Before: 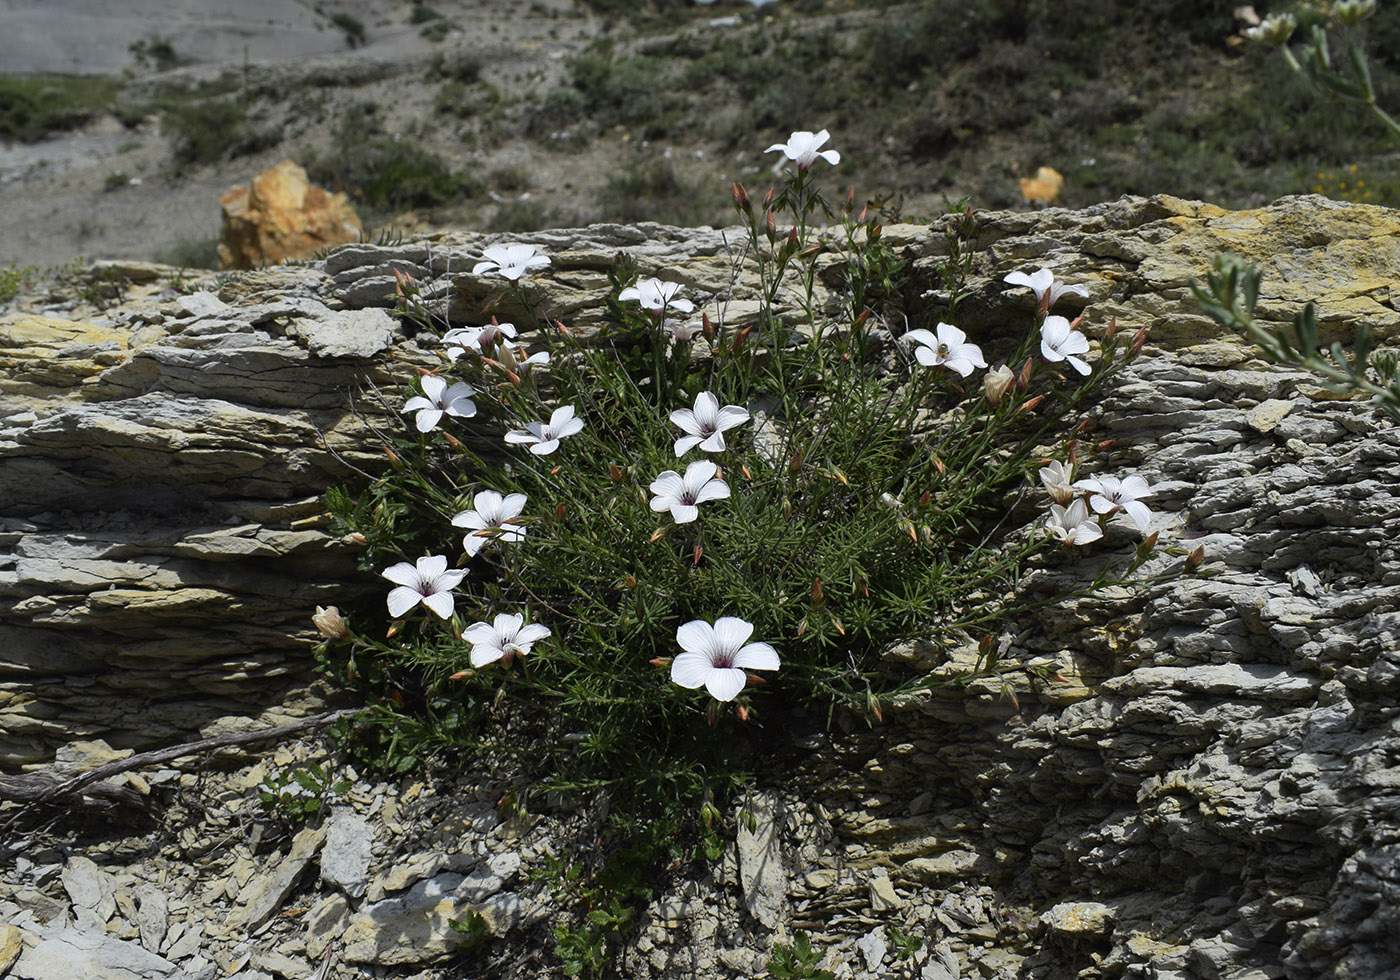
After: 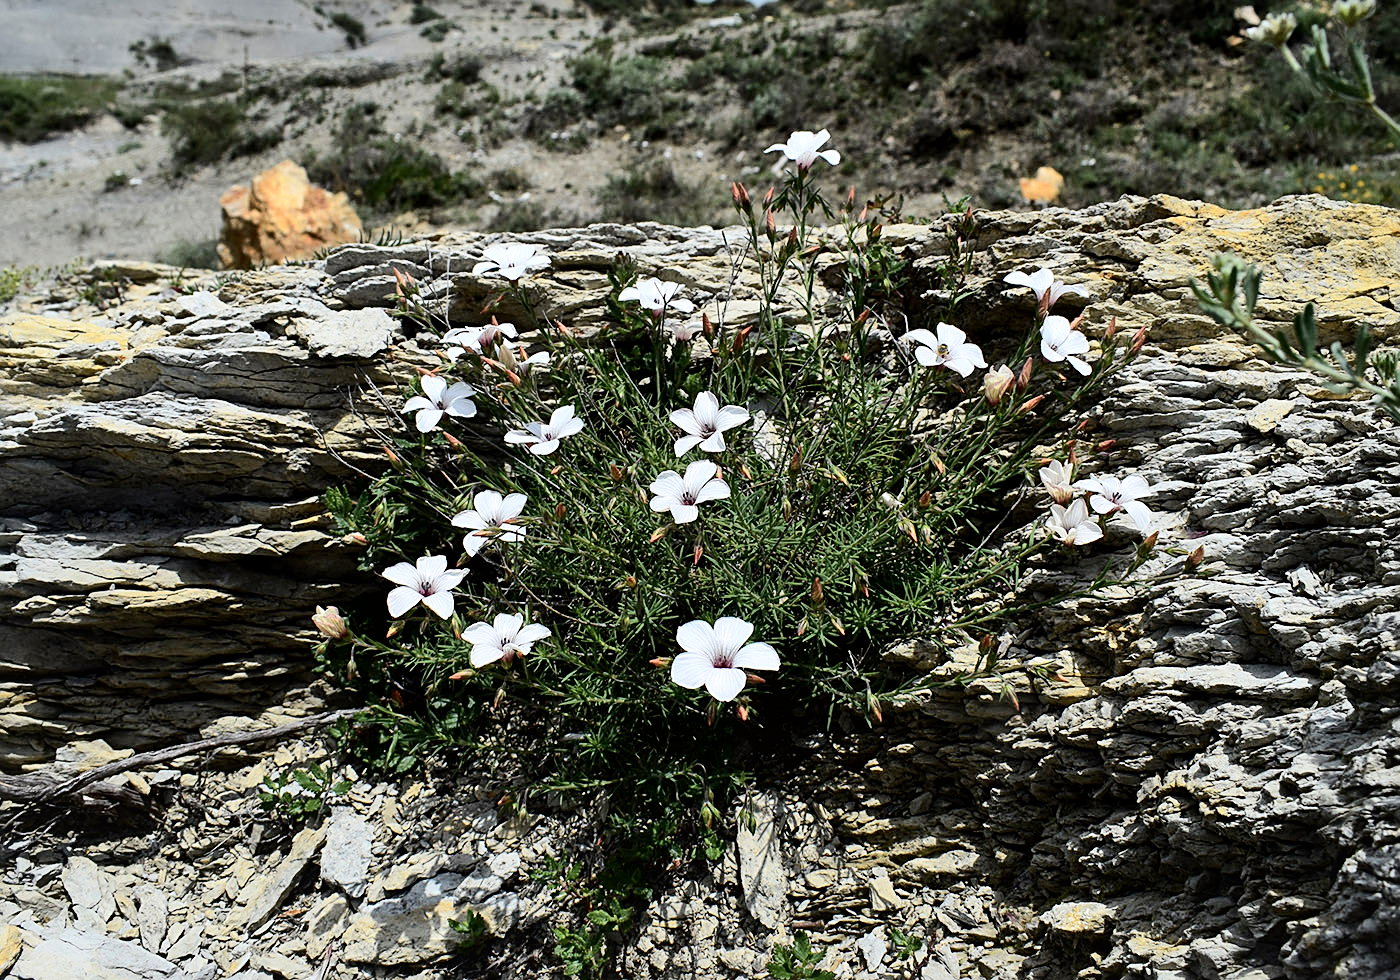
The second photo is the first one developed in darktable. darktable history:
tone curve: curves: ch0 [(0, 0.026) (0.146, 0.158) (0.272, 0.34) (0.453, 0.627) (0.687, 0.829) (1, 1)], color space Lab, independent channels, preserve colors none
exposure: black level correction 0.002, compensate exposure bias true, compensate highlight preservation false
local contrast: mode bilateral grid, contrast 20, coarseness 100, detail 150%, midtone range 0.2
sharpen: on, module defaults
